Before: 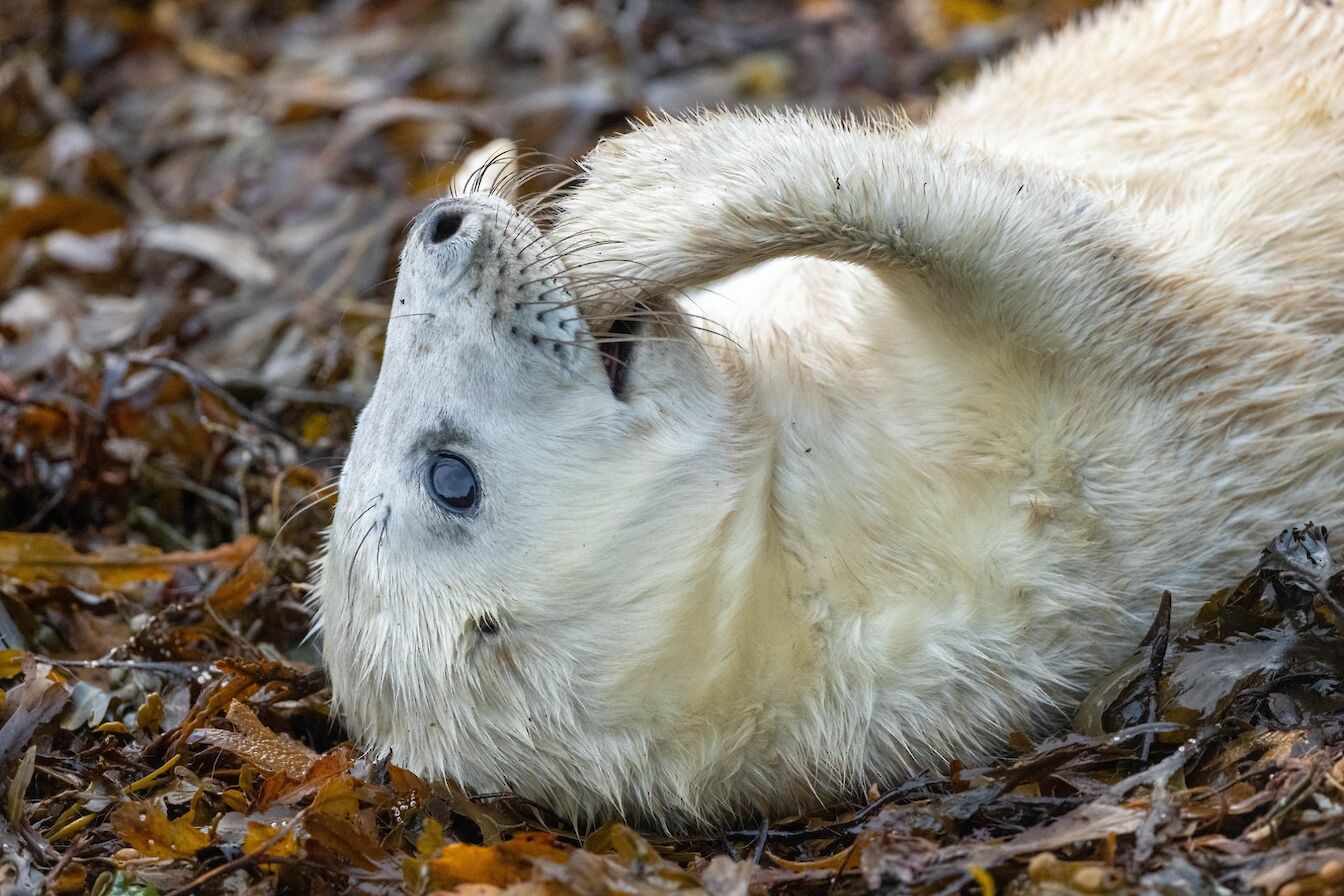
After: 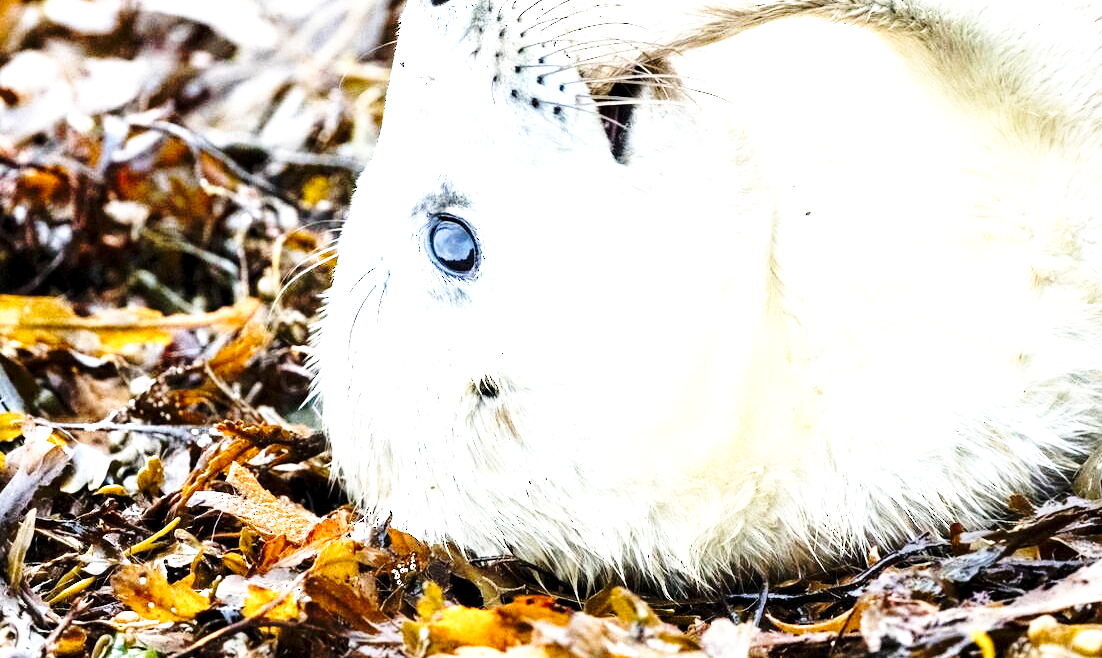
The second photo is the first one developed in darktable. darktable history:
crop: top 26.531%, right 17.959%
exposure: black level correction 0, exposure 1.2 EV, compensate exposure bias true, compensate highlight preservation false
base curve: curves: ch0 [(0, 0) (0.036, 0.037) (0.121, 0.228) (0.46, 0.76) (0.859, 0.983) (1, 1)], preserve colors none
contrast equalizer: octaves 7, y [[0.6 ×6], [0.55 ×6], [0 ×6], [0 ×6], [0 ×6]], mix 0.3
tone equalizer: -8 EV -0.75 EV, -7 EV -0.7 EV, -6 EV -0.6 EV, -5 EV -0.4 EV, -3 EV 0.4 EV, -2 EV 0.6 EV, -1 EV 0.7 EV, +0 EV 0.75 EV, edges refinement/feathering 500, mask exposure compensation -1.57 EV, preserve details no
